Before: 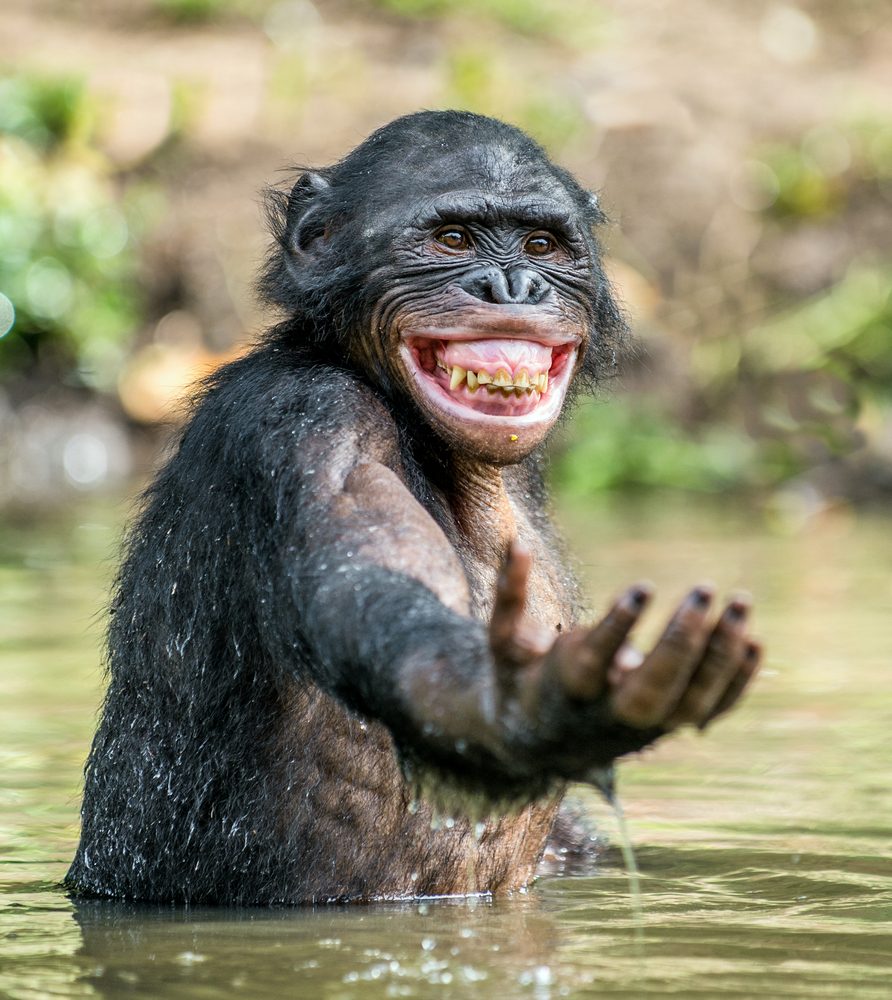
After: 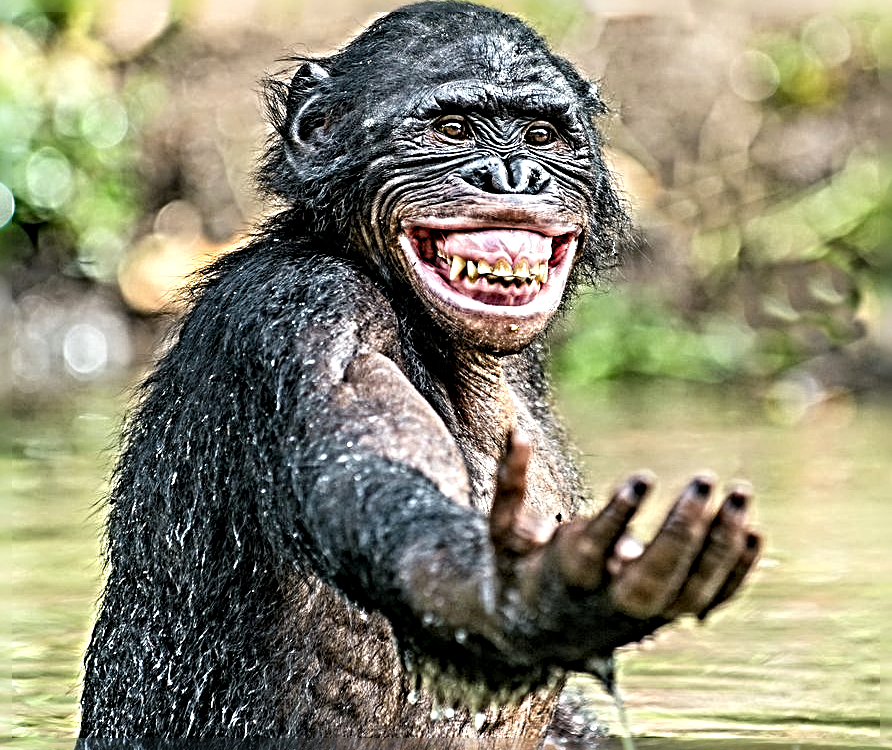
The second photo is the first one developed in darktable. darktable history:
contrast brightness saturation: contrast 0.047
sharpen: radius 6.283, amount 1.789, threshold 0.219
crop: top 11.033%, bottom 13.956%
levels: levels [0, 0.476, 0.951]
